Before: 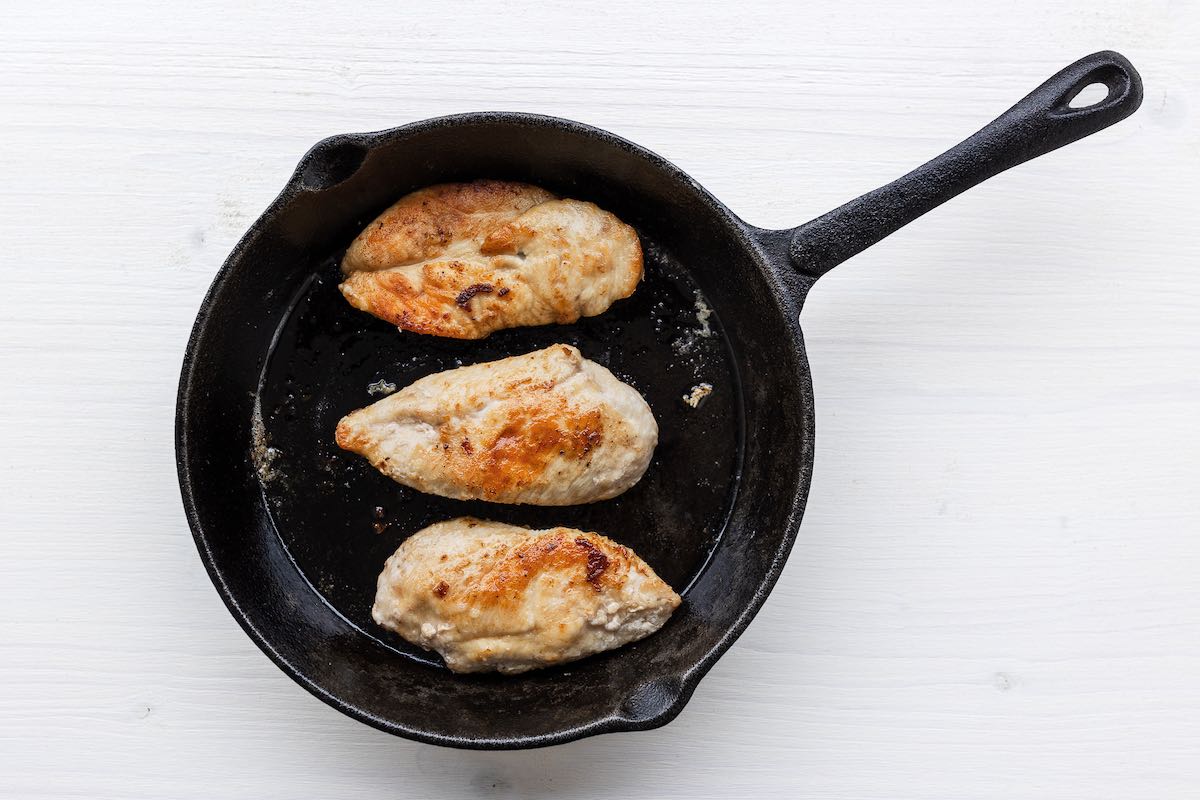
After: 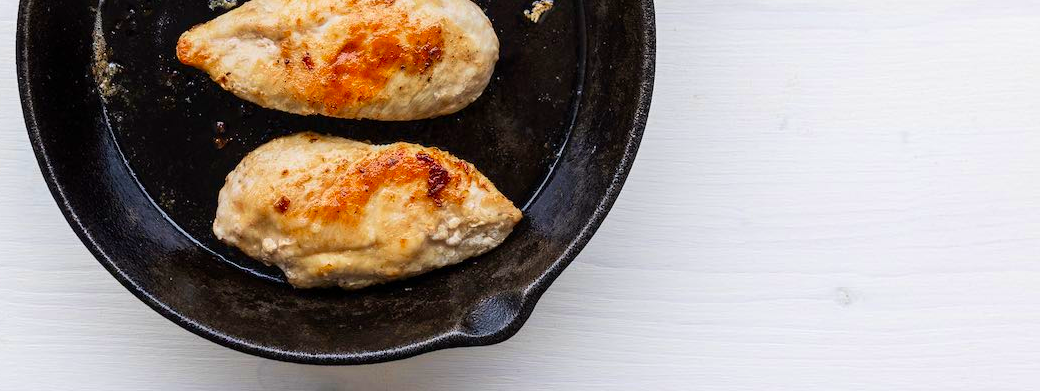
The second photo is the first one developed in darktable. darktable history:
color correction: saturation 1.34
crop and rotate: left 13.306%, top 48.129%, bottom 2.928%
velvia: on, module defaults
